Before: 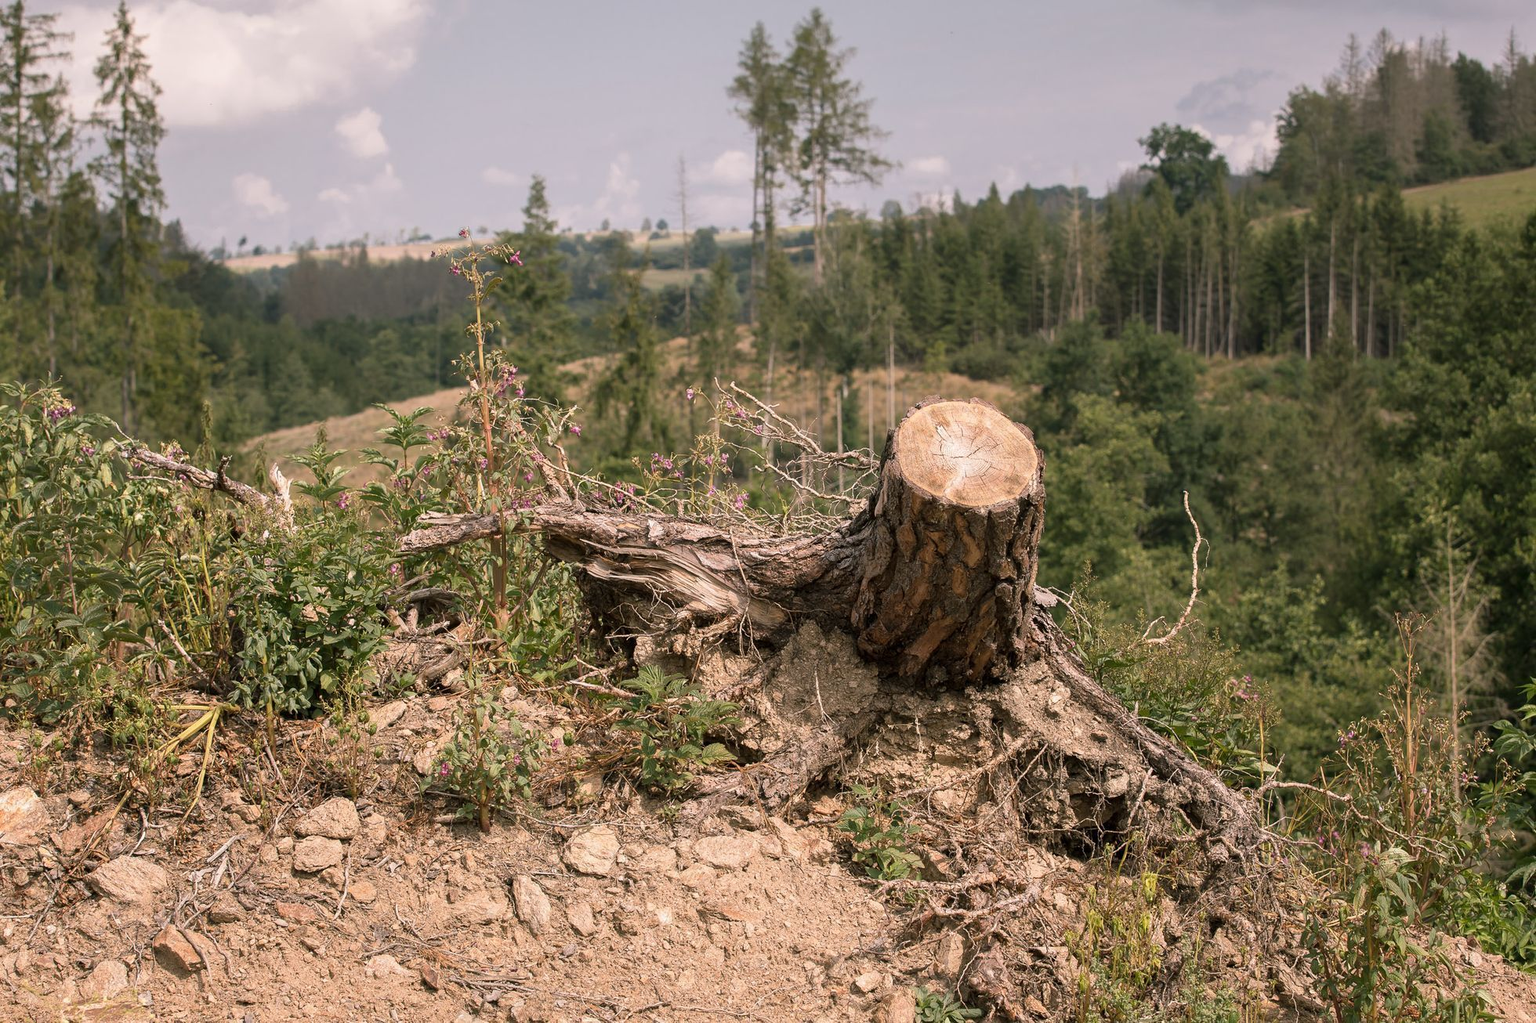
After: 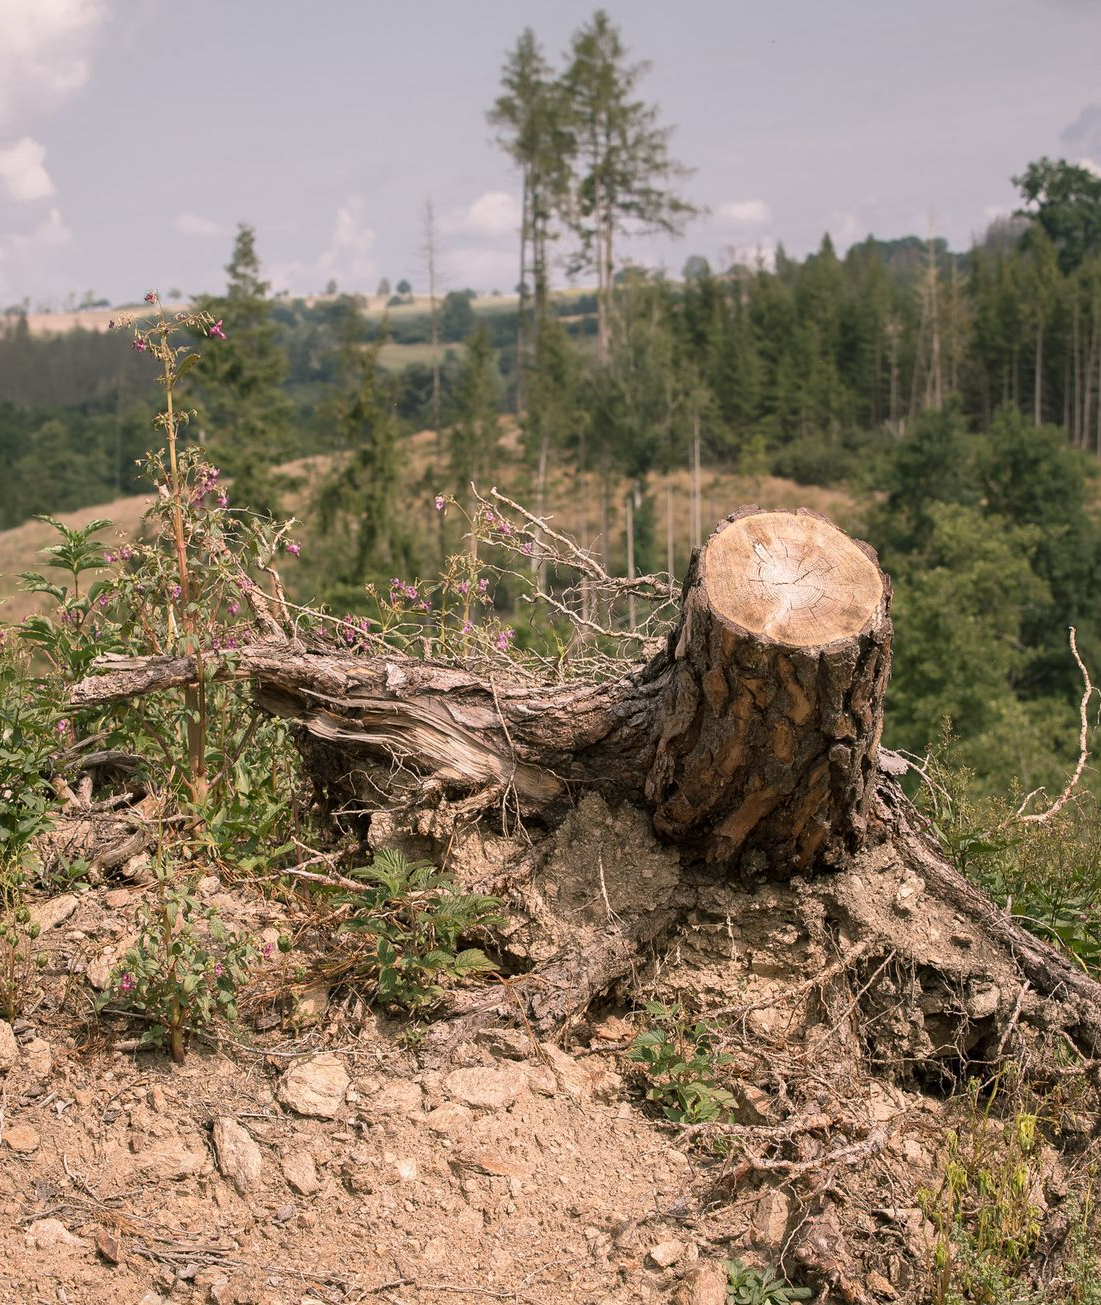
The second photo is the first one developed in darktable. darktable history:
crop and rotate: left 22.589%, right 21.224%
tone equalizer: mask exposure compensation -0.499 EV
